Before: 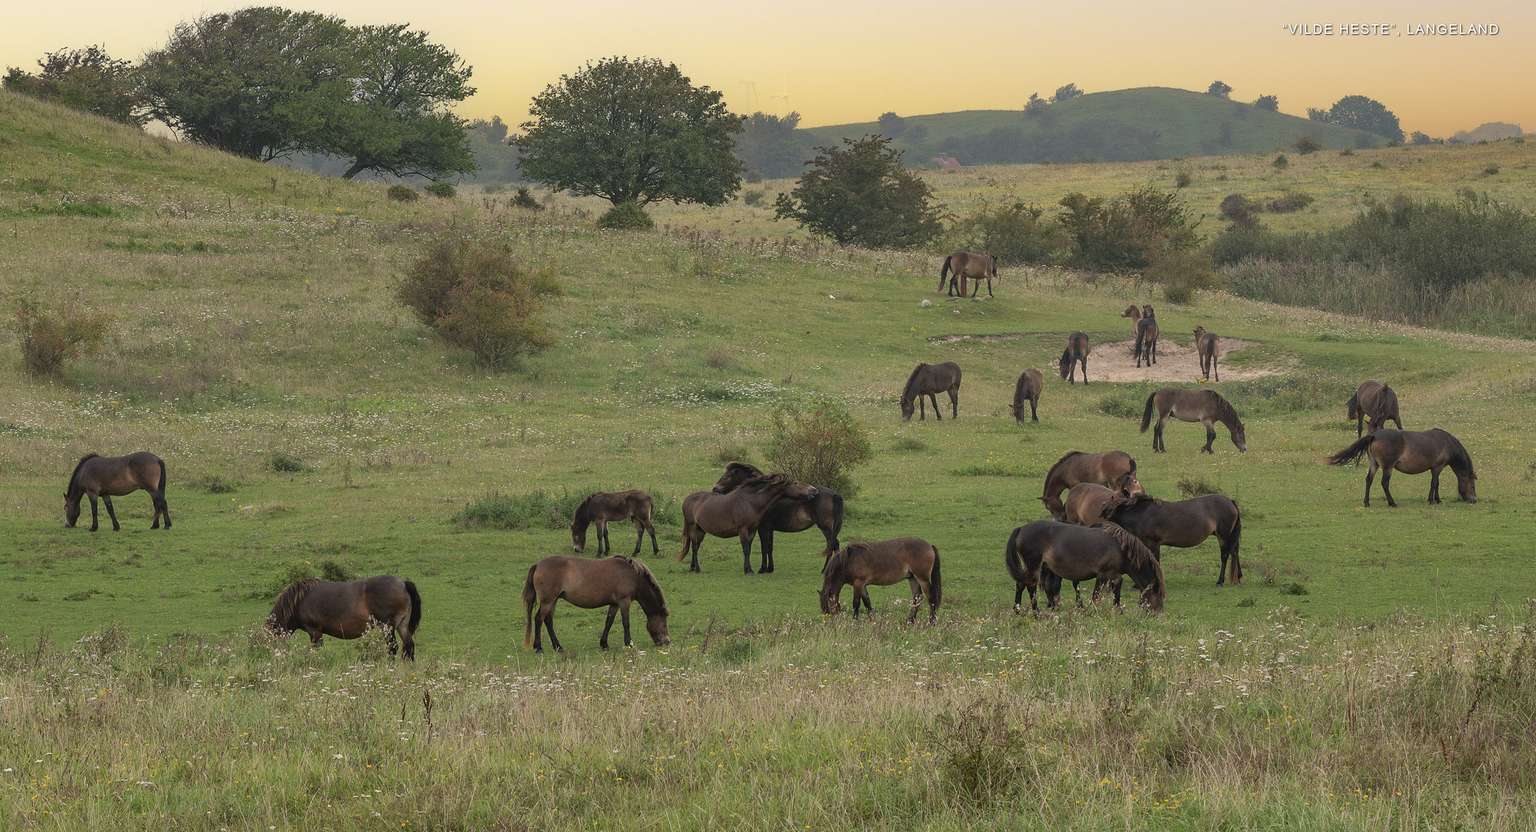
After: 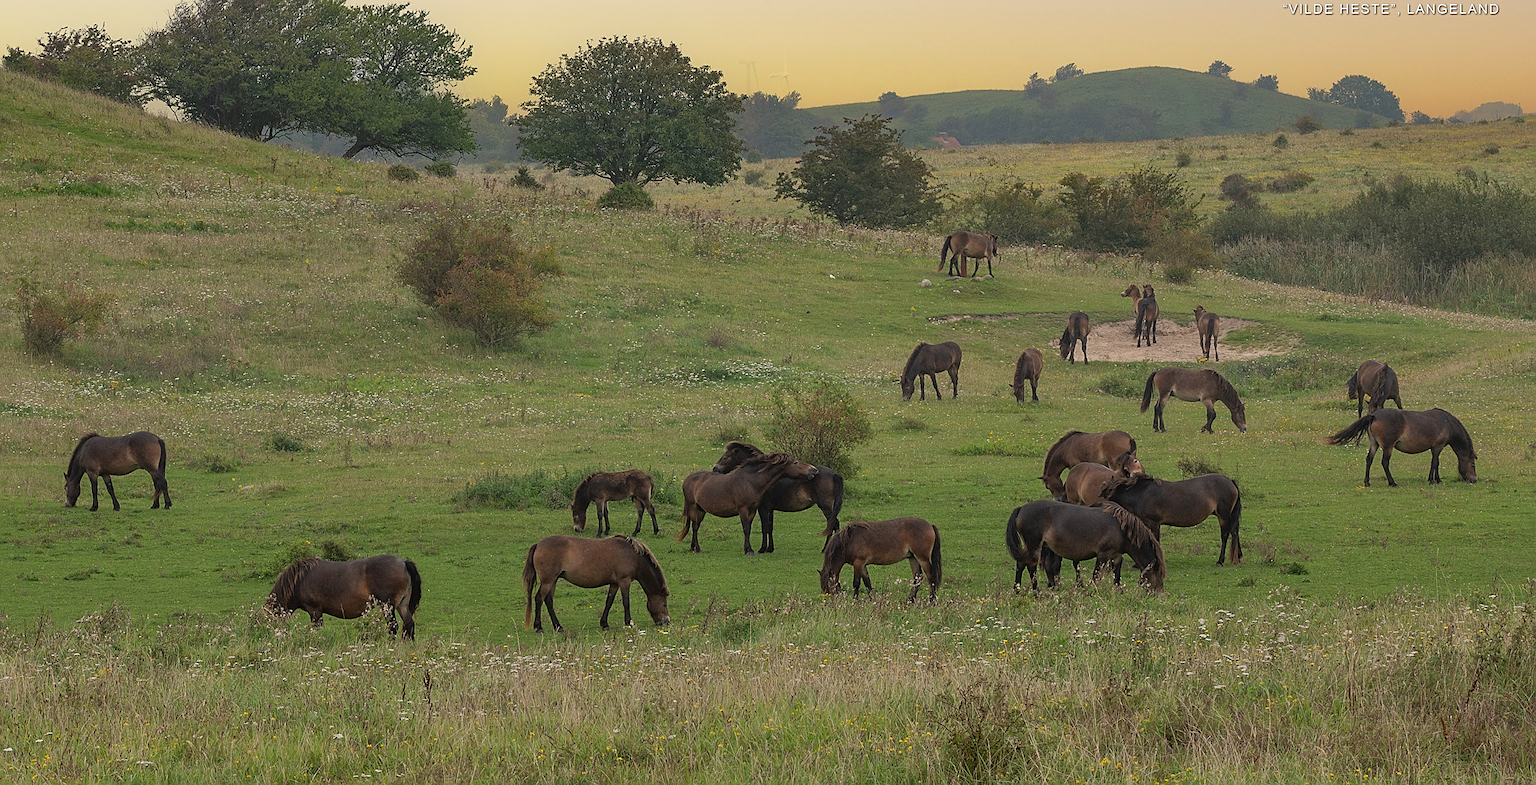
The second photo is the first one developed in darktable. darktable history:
sharpen: on, module defaults
exposure: exposure -0.21 EV, compensate highlight preservation false
crop and rotate: top 2.479%, bottom 3.018%
